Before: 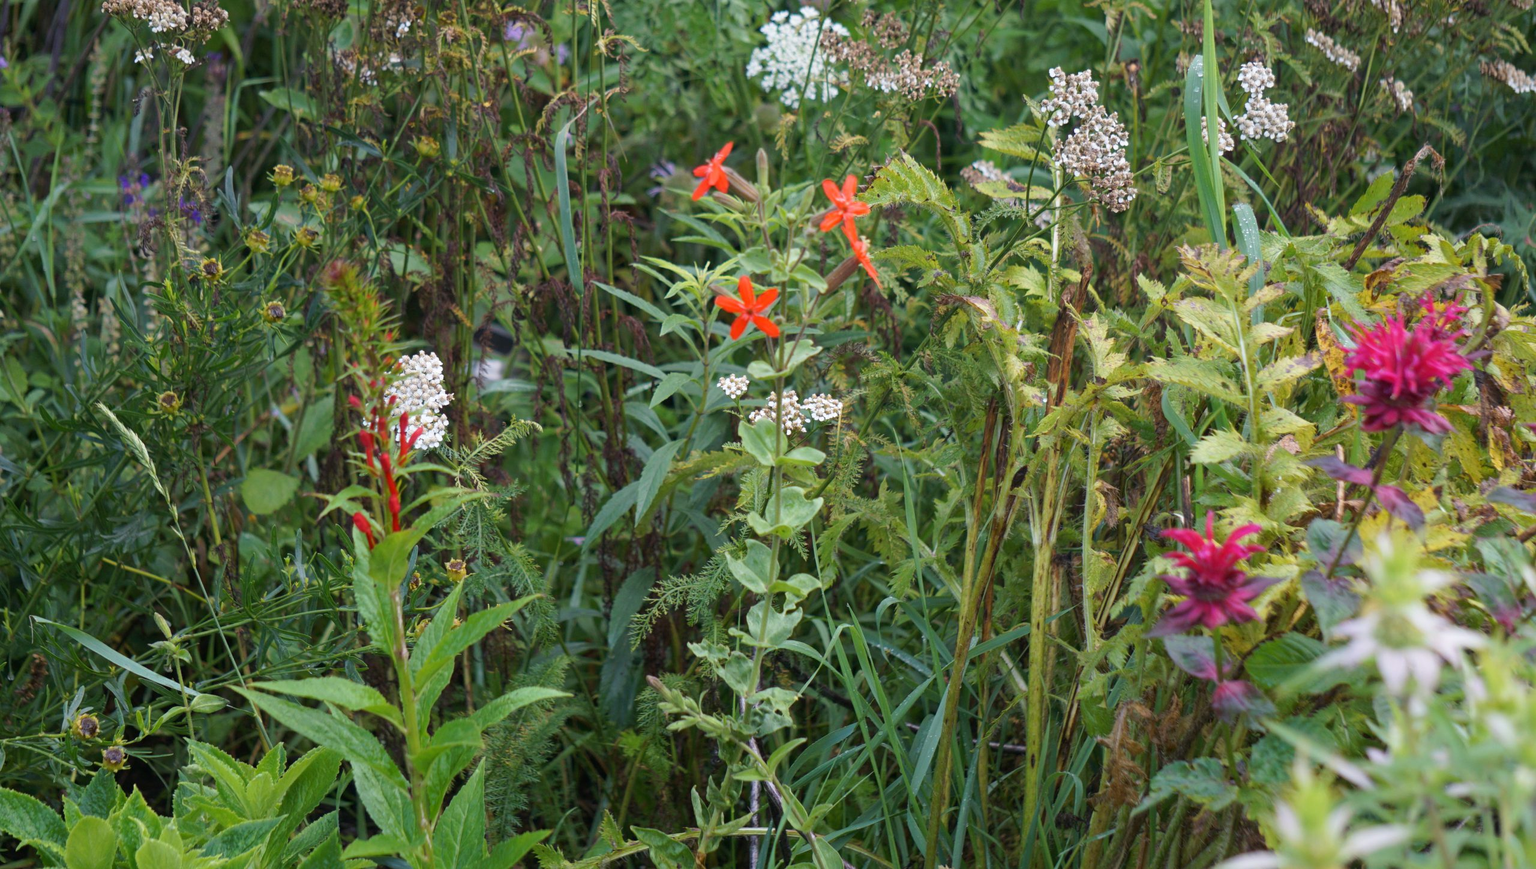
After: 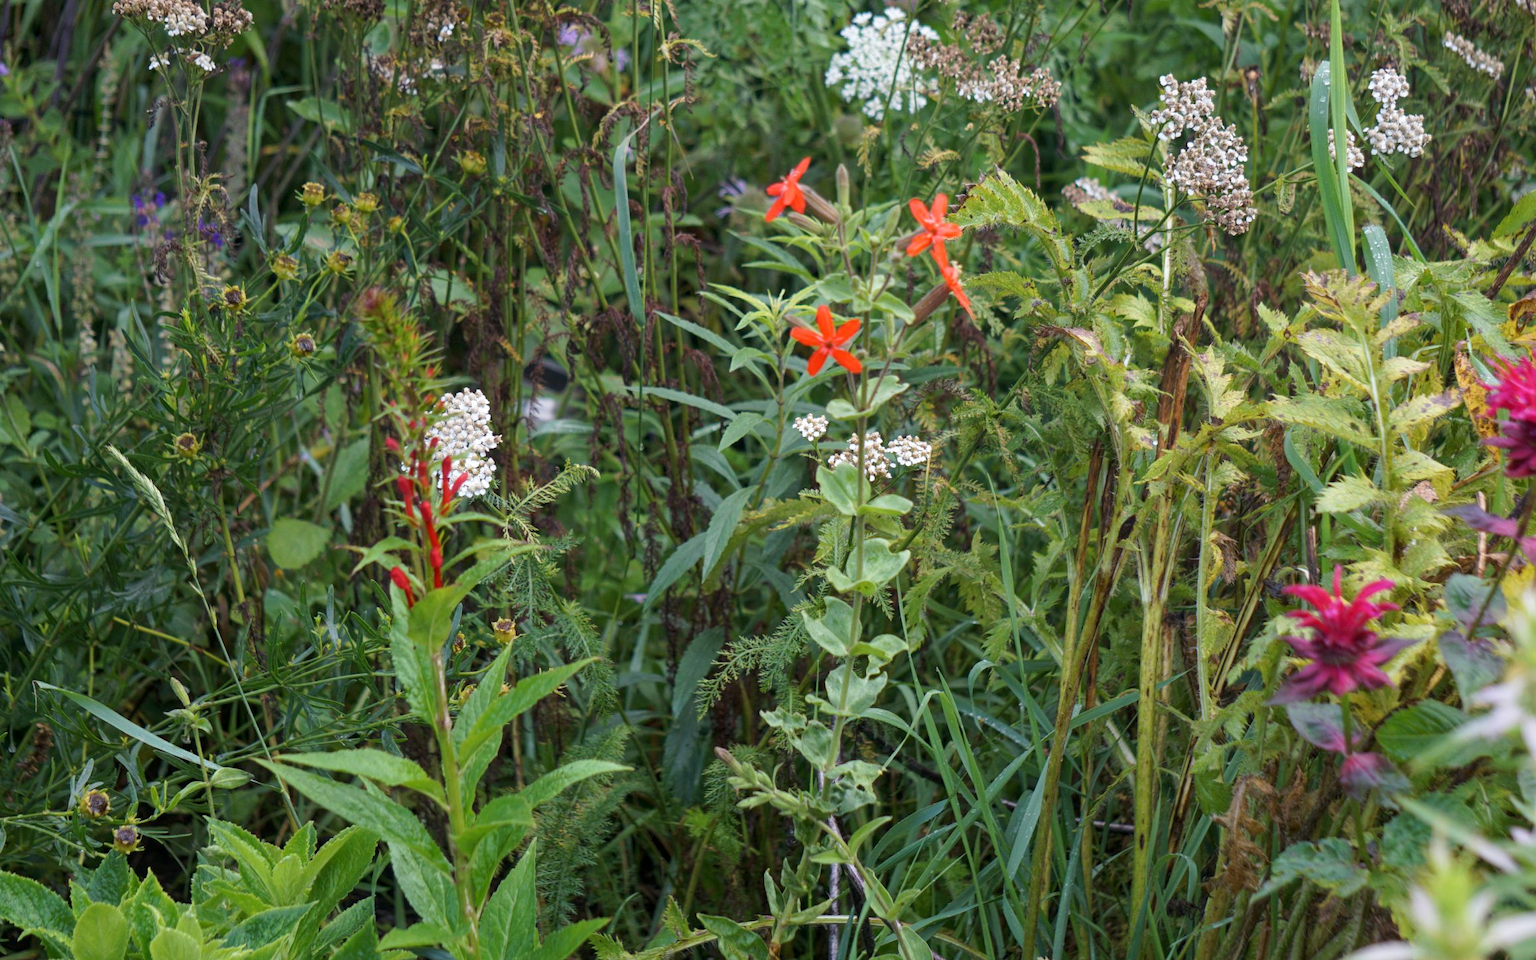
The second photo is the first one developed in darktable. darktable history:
crop: right 9.509%, bottom 0.031%
local contrast: highlights 100%, shadows 100%, detail 120%, midtone range 0.2
